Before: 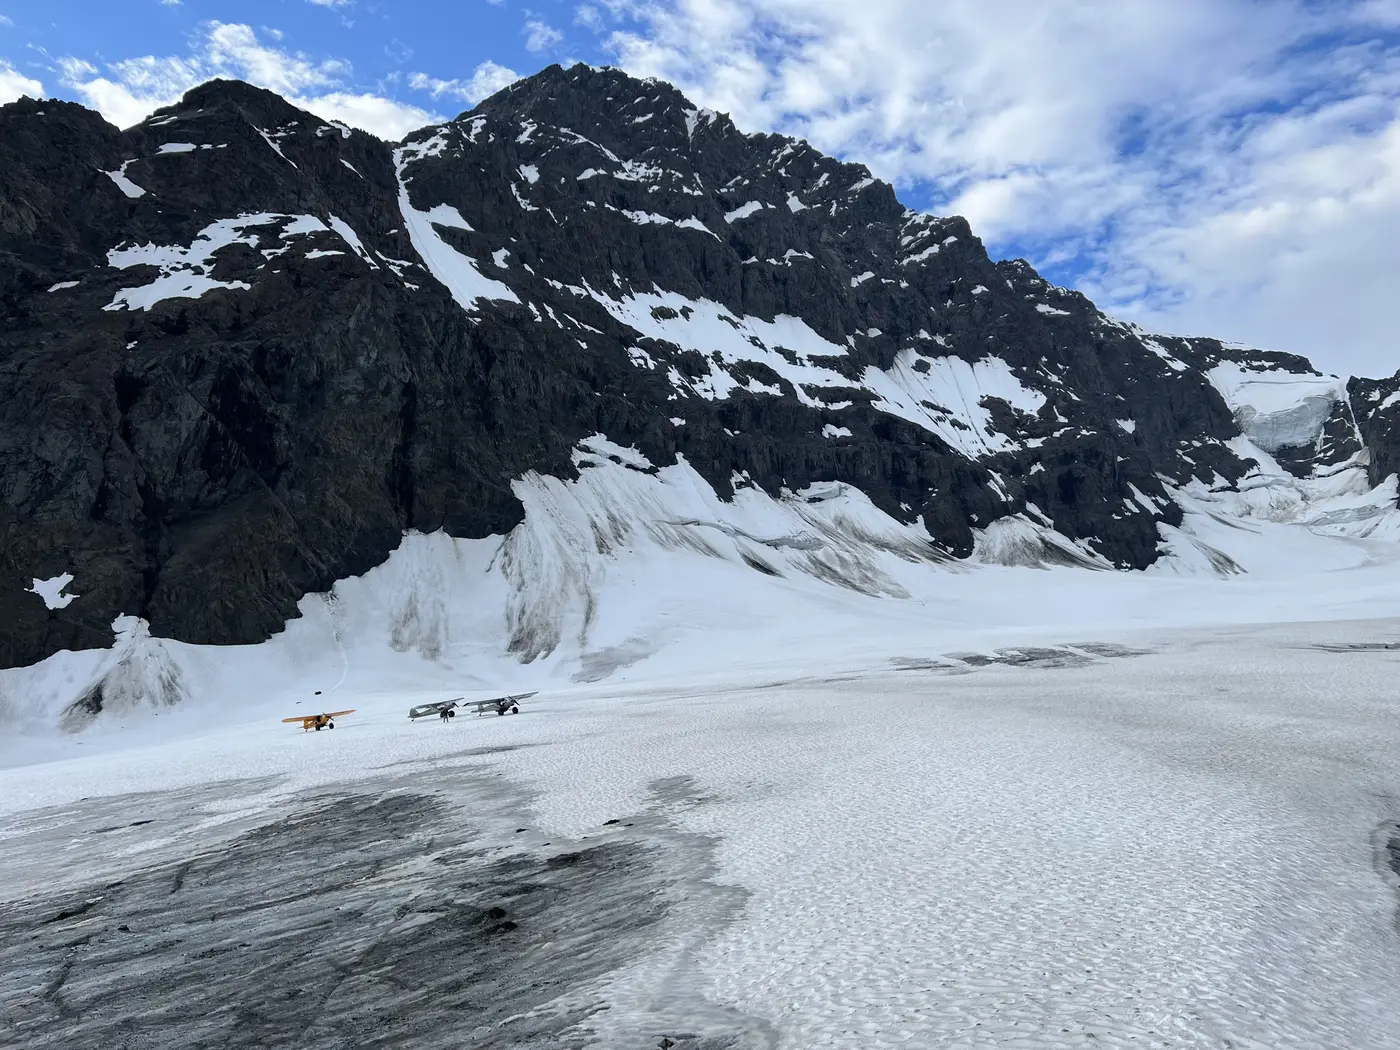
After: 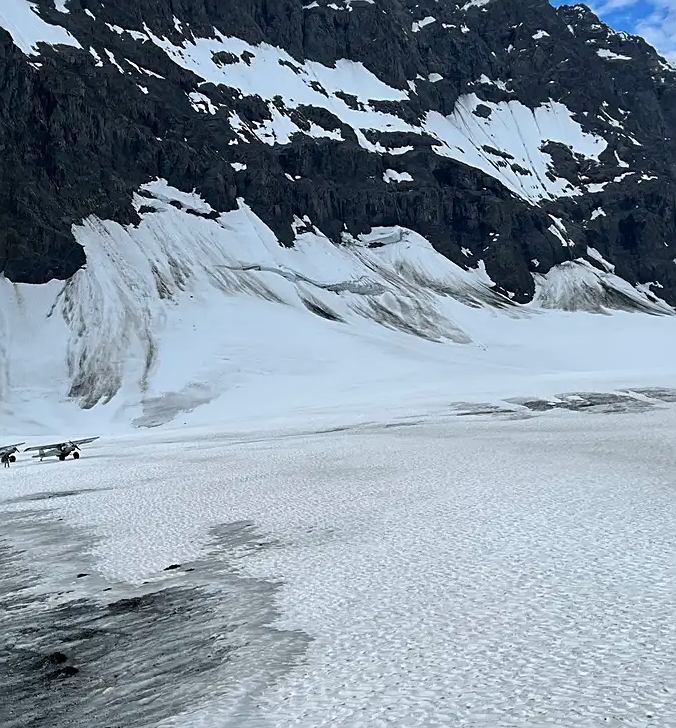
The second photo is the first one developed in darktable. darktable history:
sharpen: on, module defaults
crop: left 31.408%, top 24.38%, right 20.304%, bottom 6.249%
